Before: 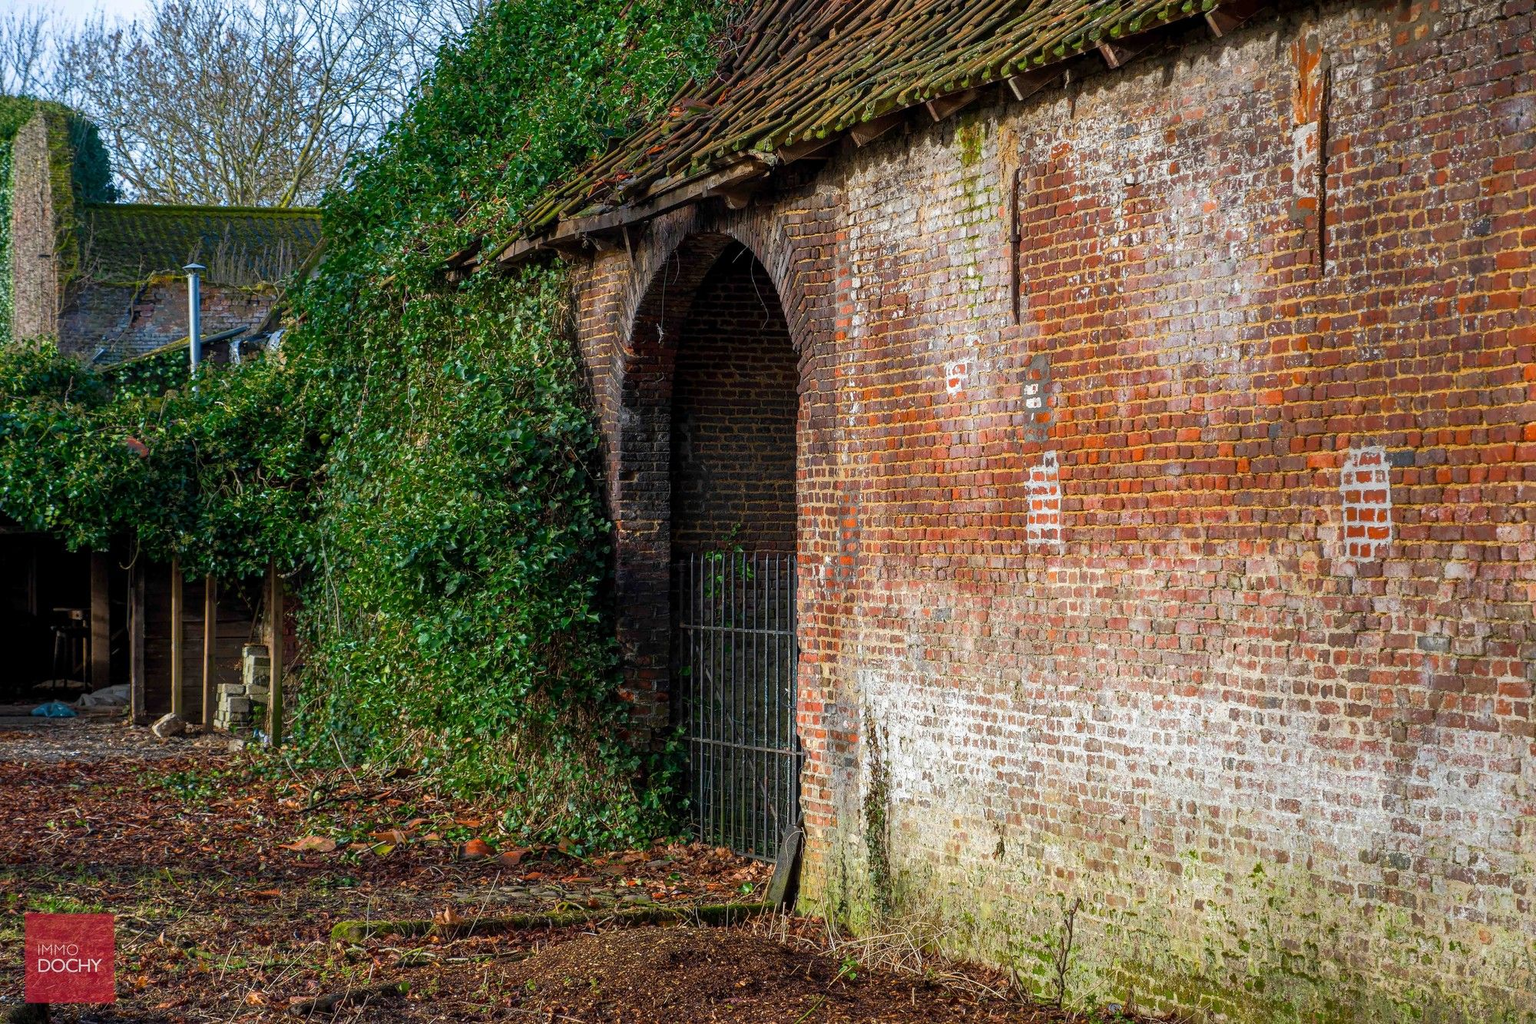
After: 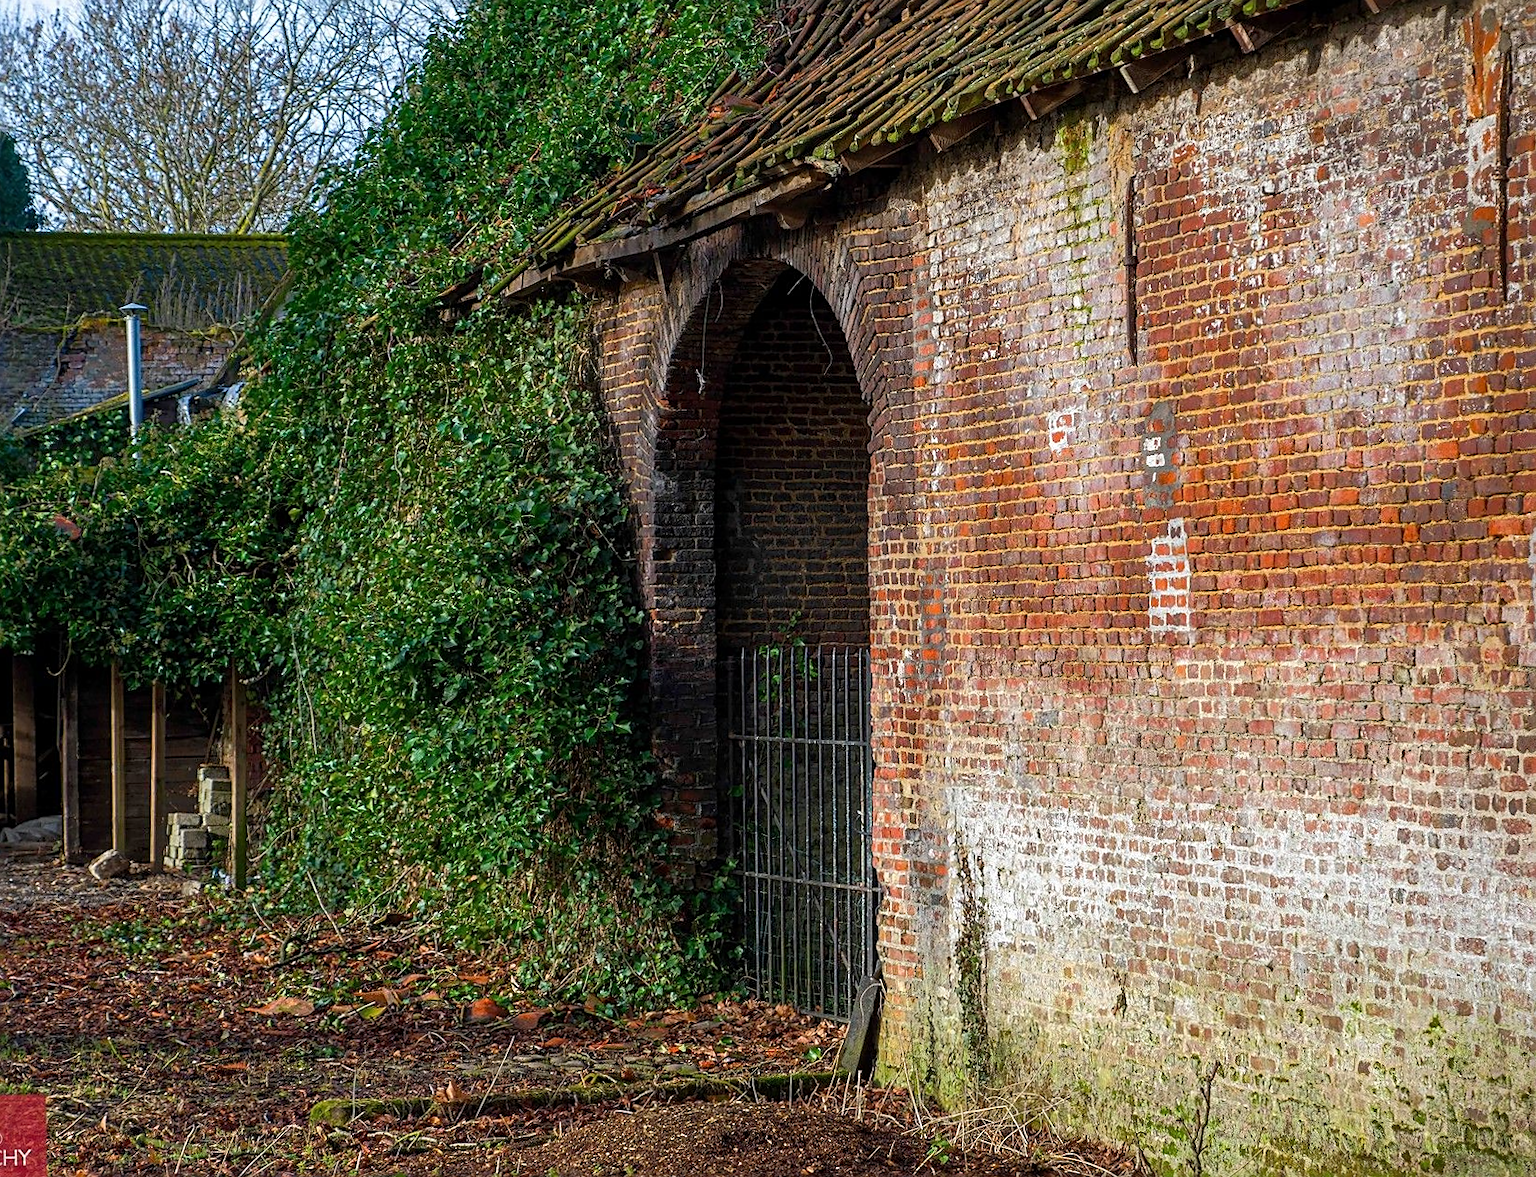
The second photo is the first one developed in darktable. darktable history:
crop and rotate: angle 0.689°, left 4.507%, top 1.166%, right 11.698%, bottom 2.427%
sharpen: on, module defaults
